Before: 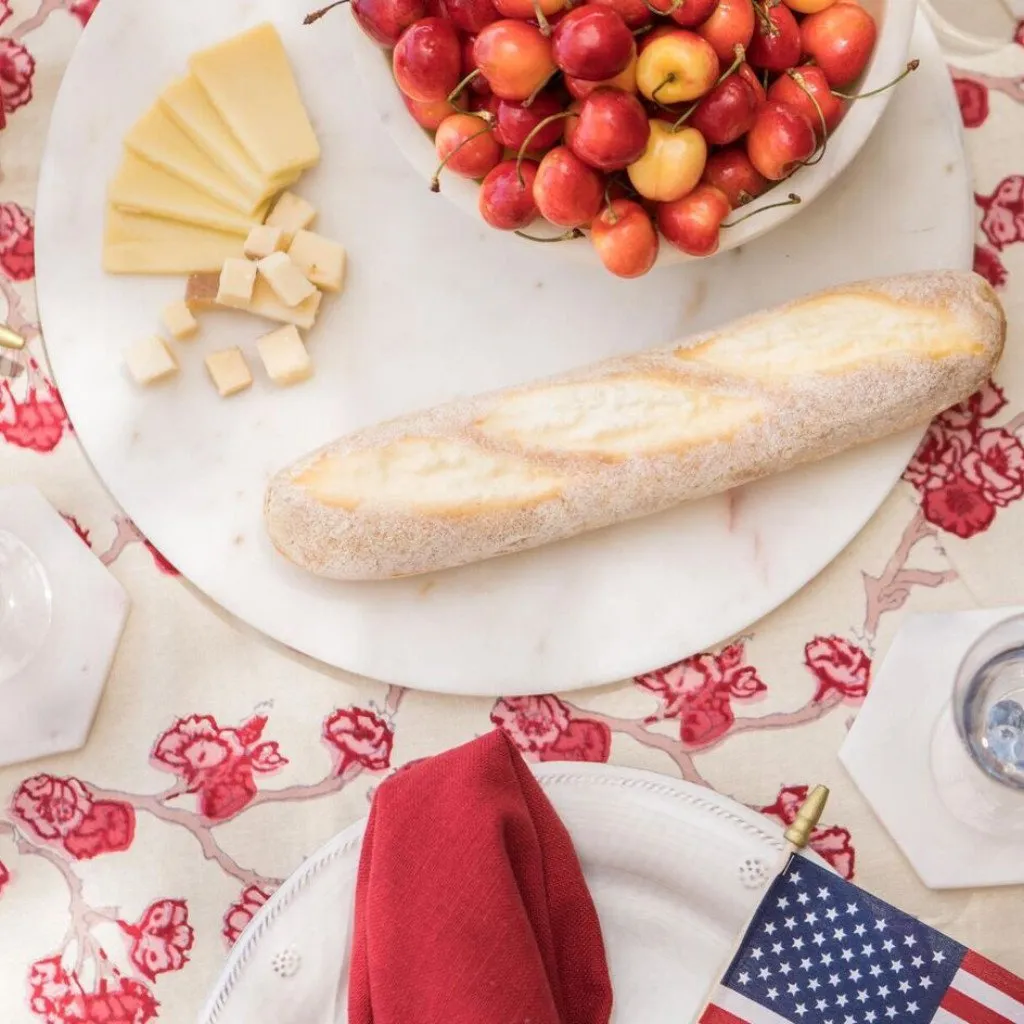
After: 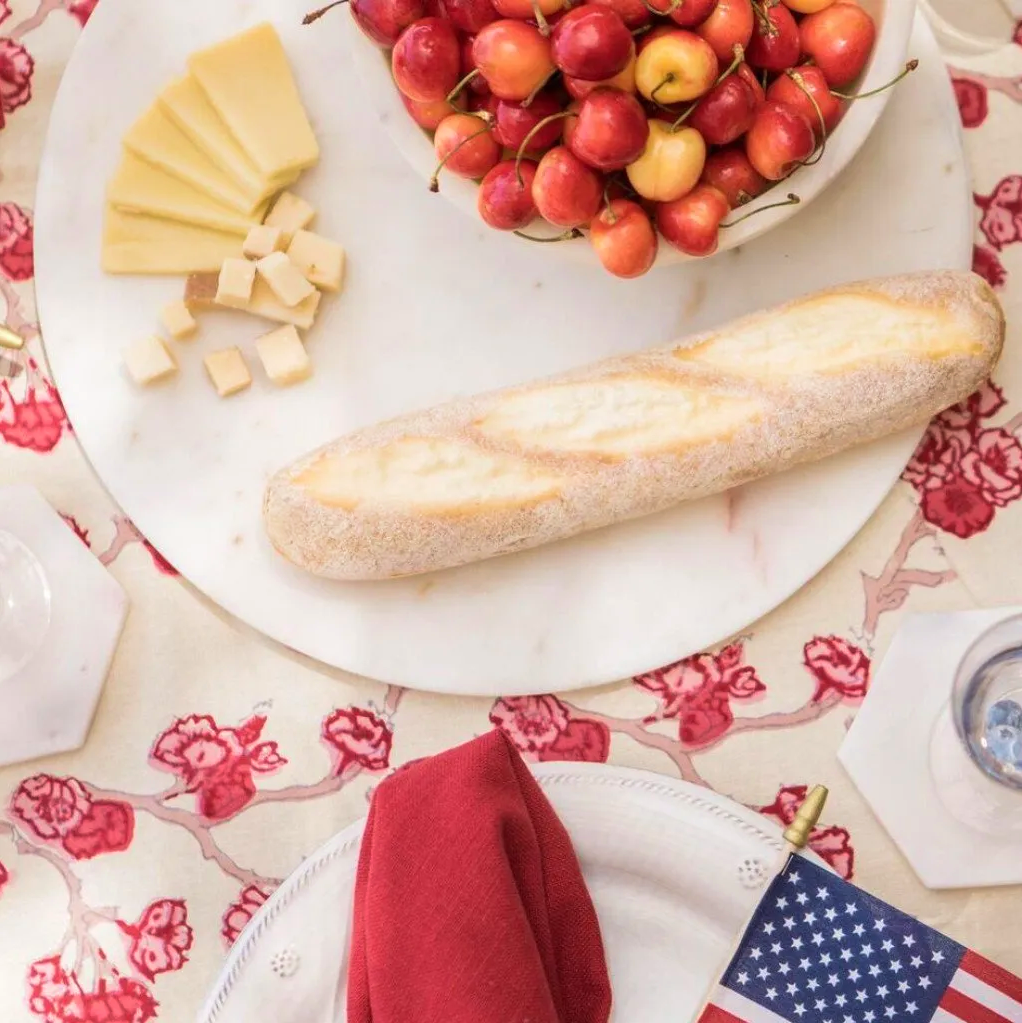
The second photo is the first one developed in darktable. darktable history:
crop and rotate: left 0.099%, bottom 0.011%
velvia: on, module defaults
